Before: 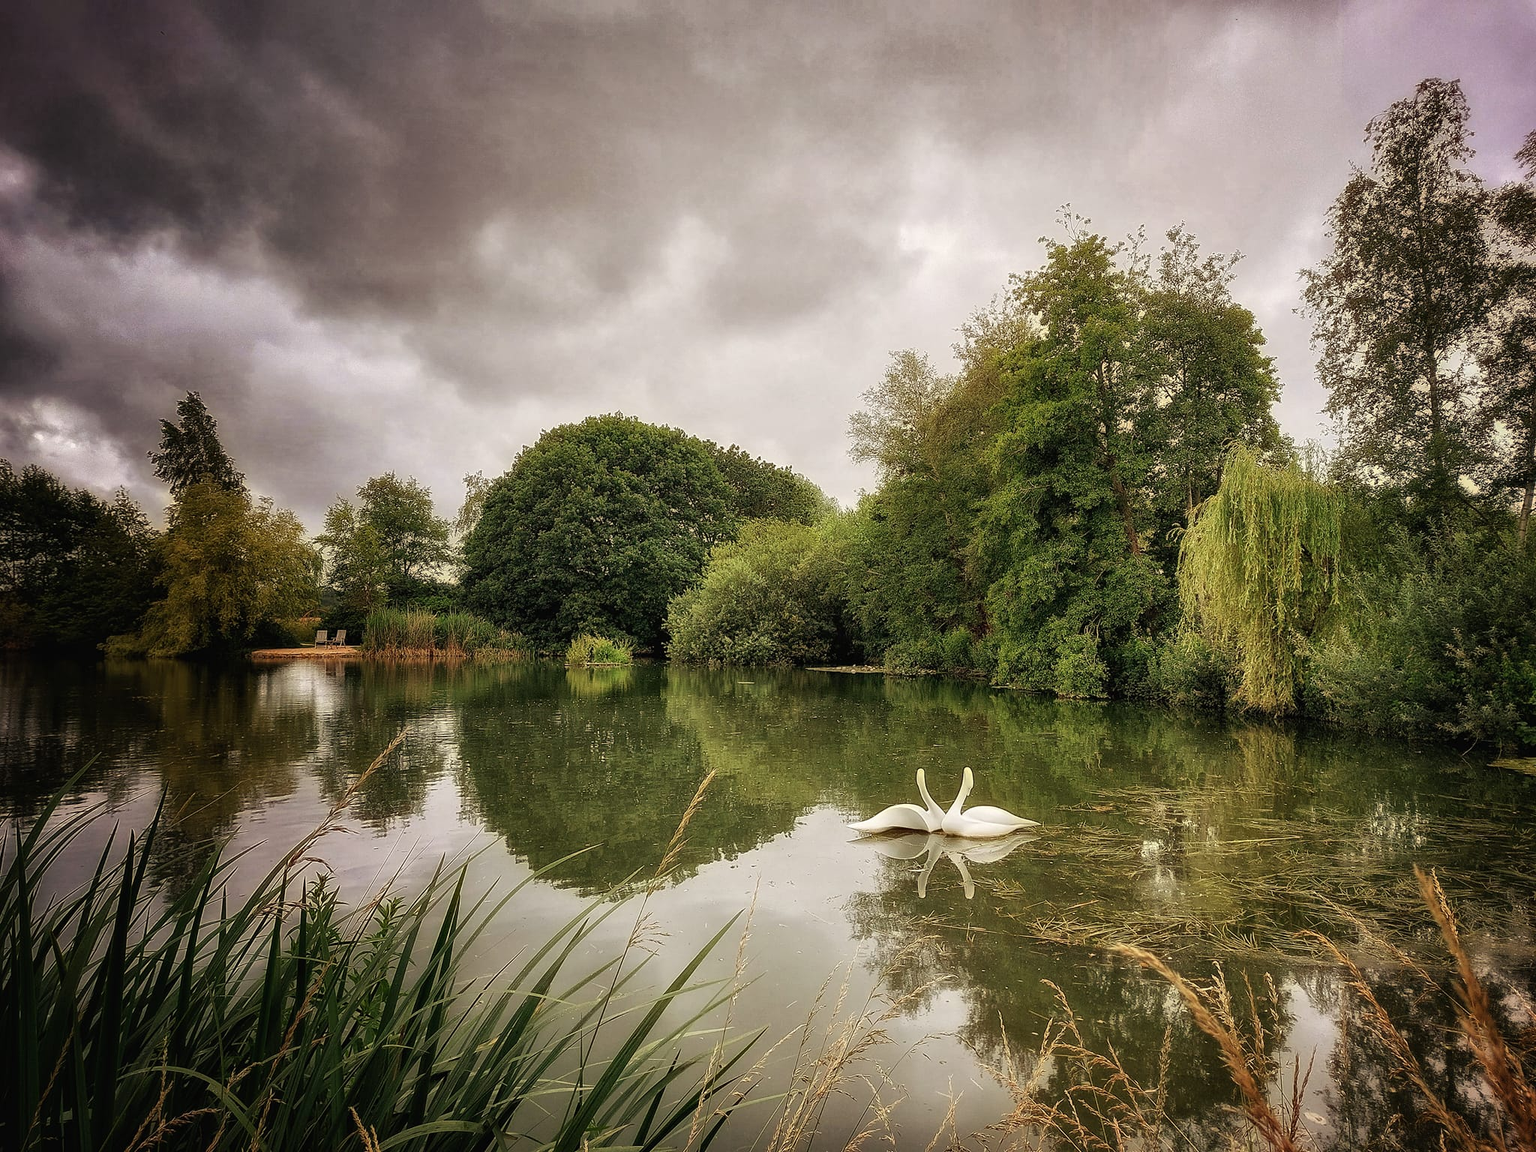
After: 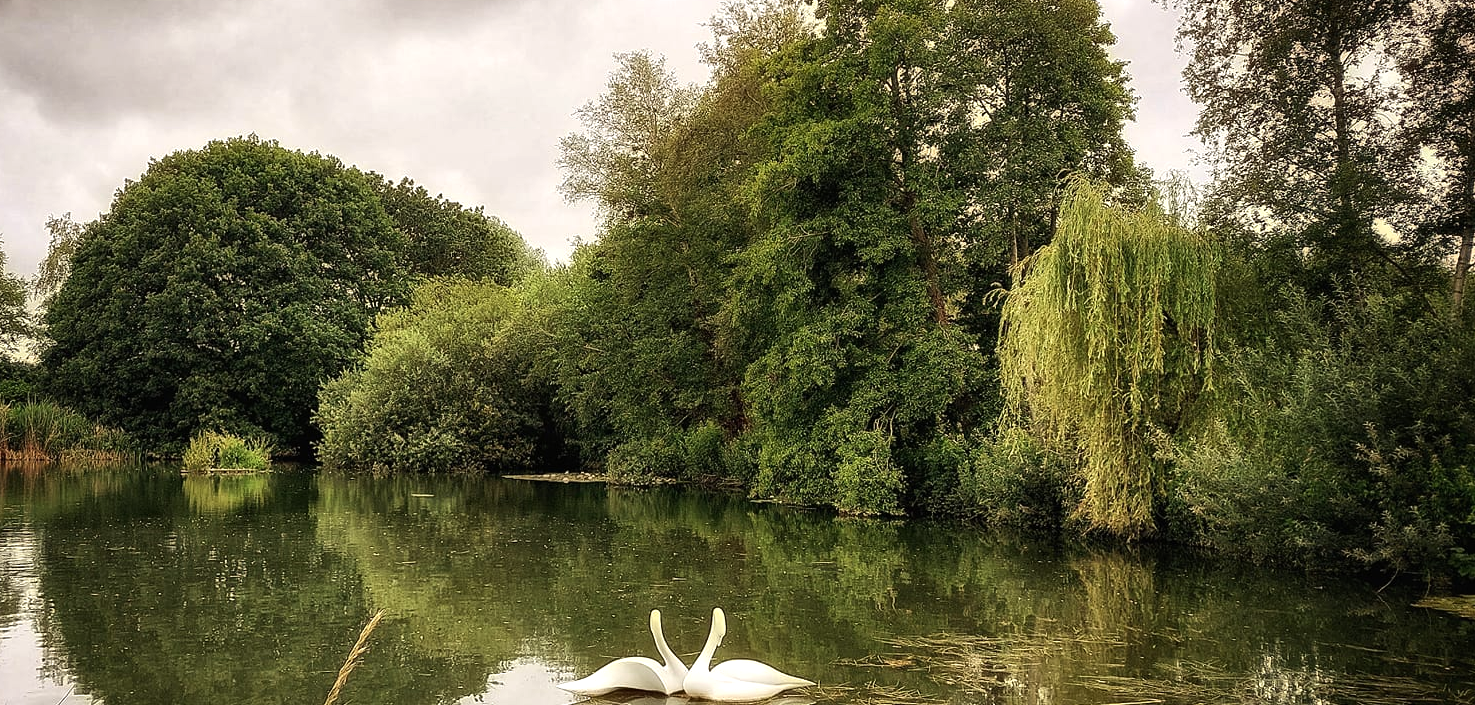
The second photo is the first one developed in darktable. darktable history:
tone equalizer: -8 EV -0.417 EV, -7 EV -0.389 EV, -6 EV -0.333 EV, -5 EV -0.222 EV, -3 EV 0.222 EV, -2 EV 0.333 EV, -1 EV 0.389 EV, +0 EV 0.417 EV, edges refinement/feathering 500, mask exposure compensation -1.57 EV, preserve details no
crop and rotate: left 27.938%, top 27.046%, bottom 27.046%
